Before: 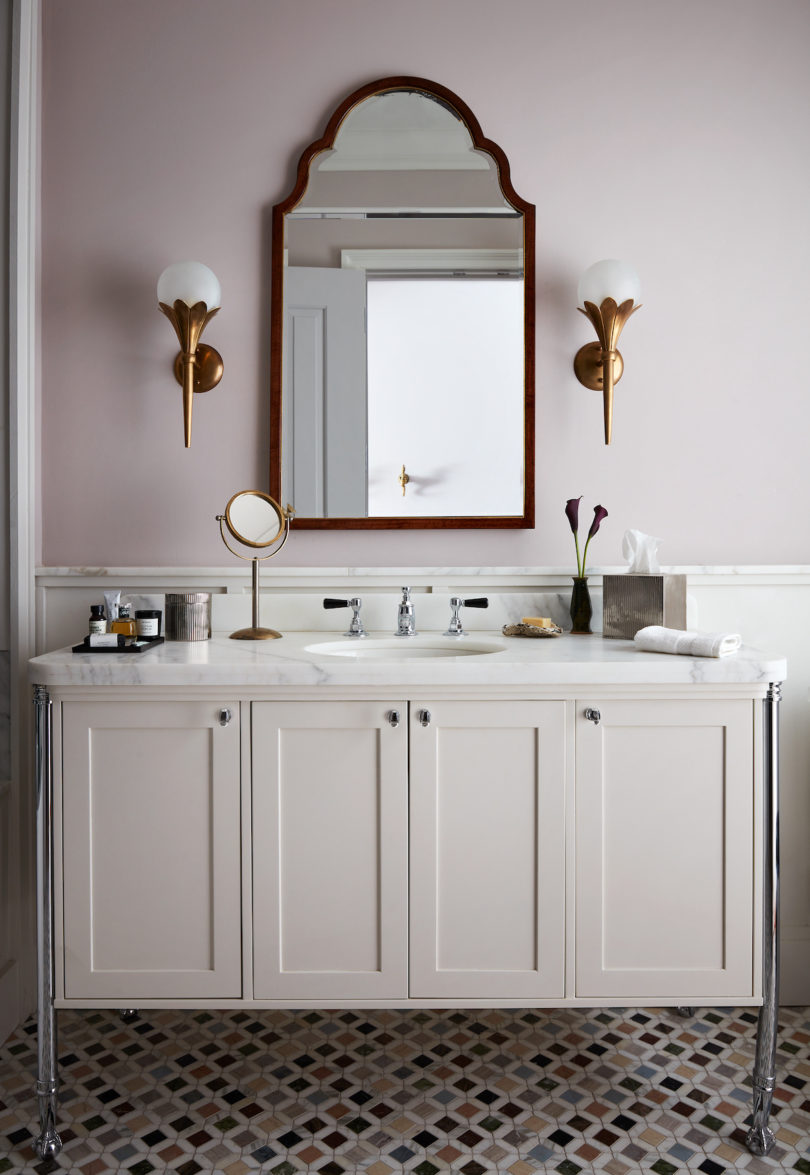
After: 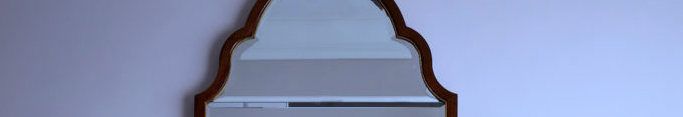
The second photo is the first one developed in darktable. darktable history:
white balance: red 0.871, blue 1.249
tone equalizer: on, module defaults
crop and rotate: left 9.644%, top 9.491%, right 6.021%, bottom 80.509%
